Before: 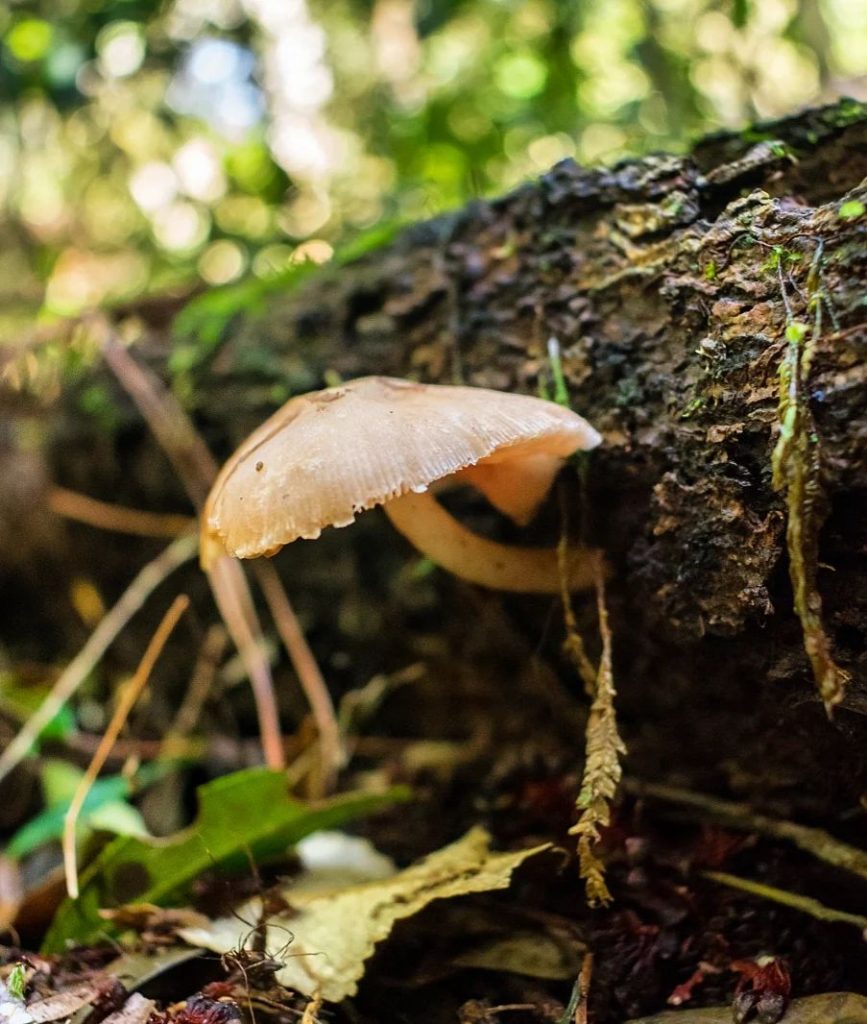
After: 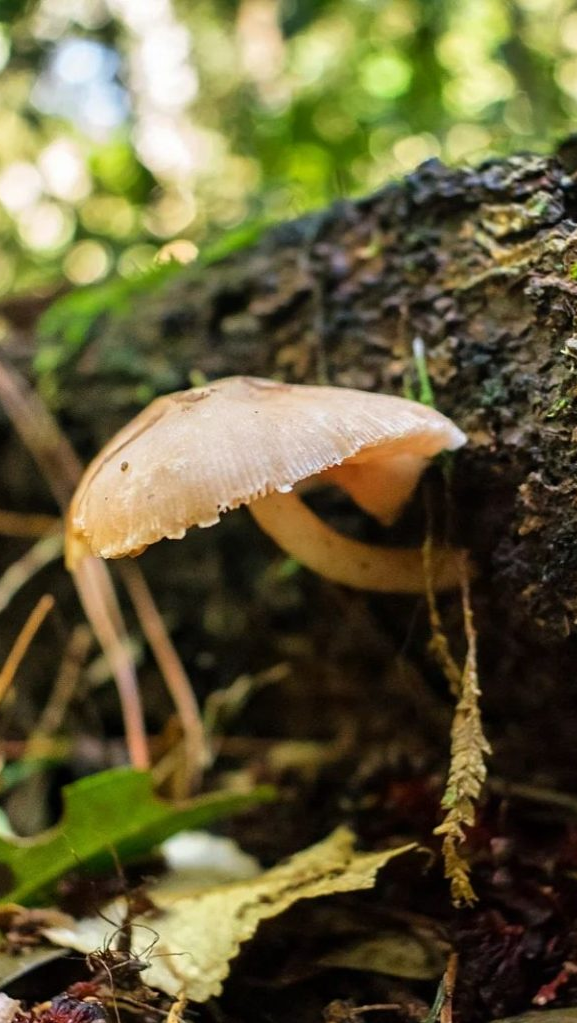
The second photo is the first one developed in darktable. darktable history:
crop and rotate: left 15.754%, right 17.579%
tone equalizer: on, module defaults
